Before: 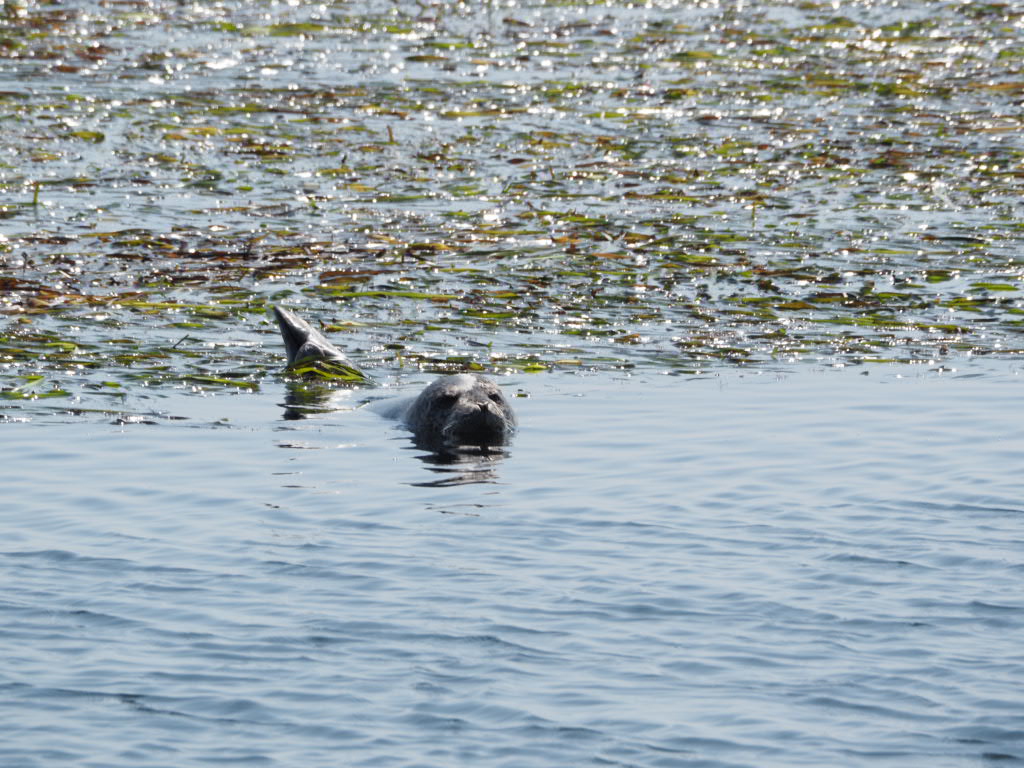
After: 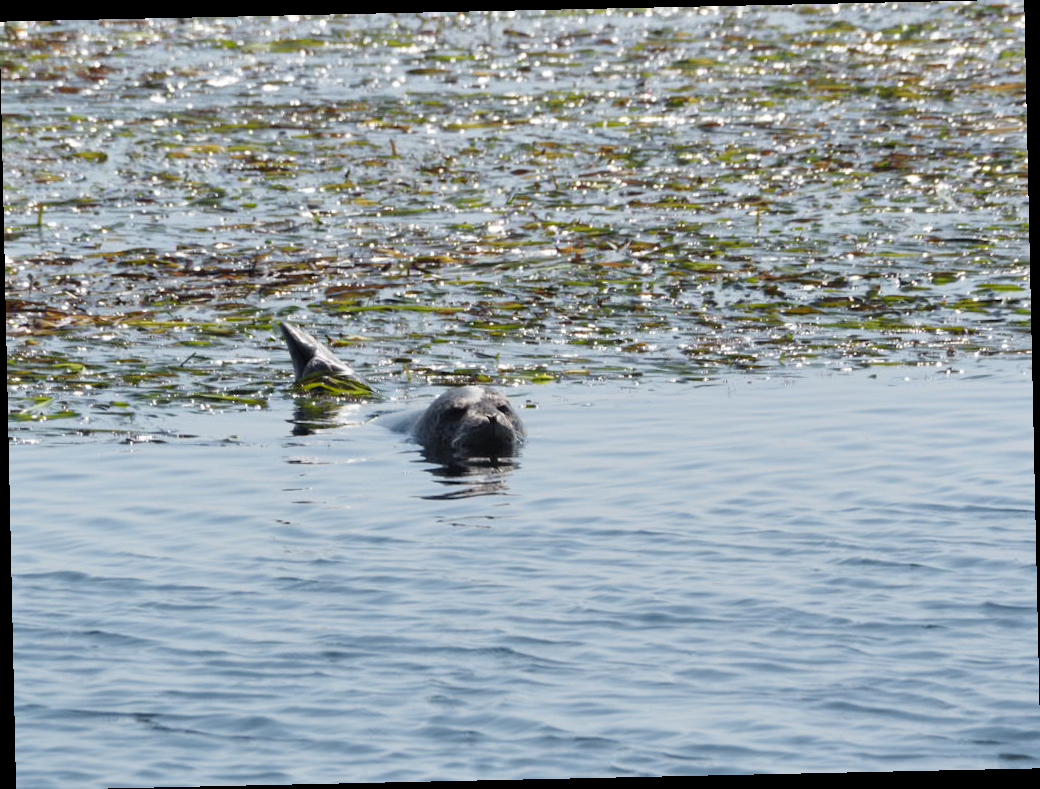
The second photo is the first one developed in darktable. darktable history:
rotate and perspective: rotation -1.24°, automatic cropping off
shadows and highlights: shadows 37.27, highlights -28.18, soften with gaussian
